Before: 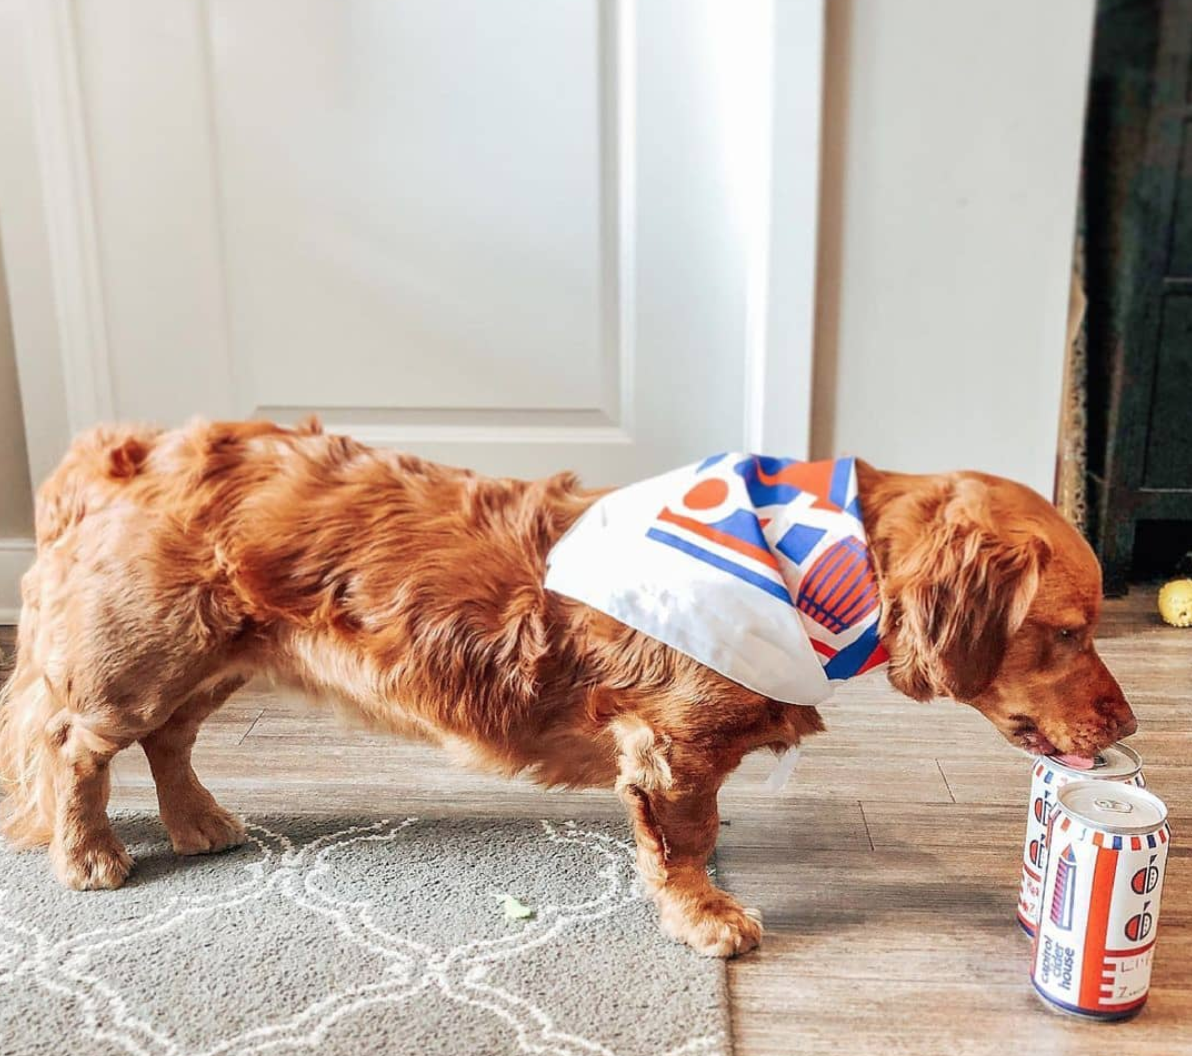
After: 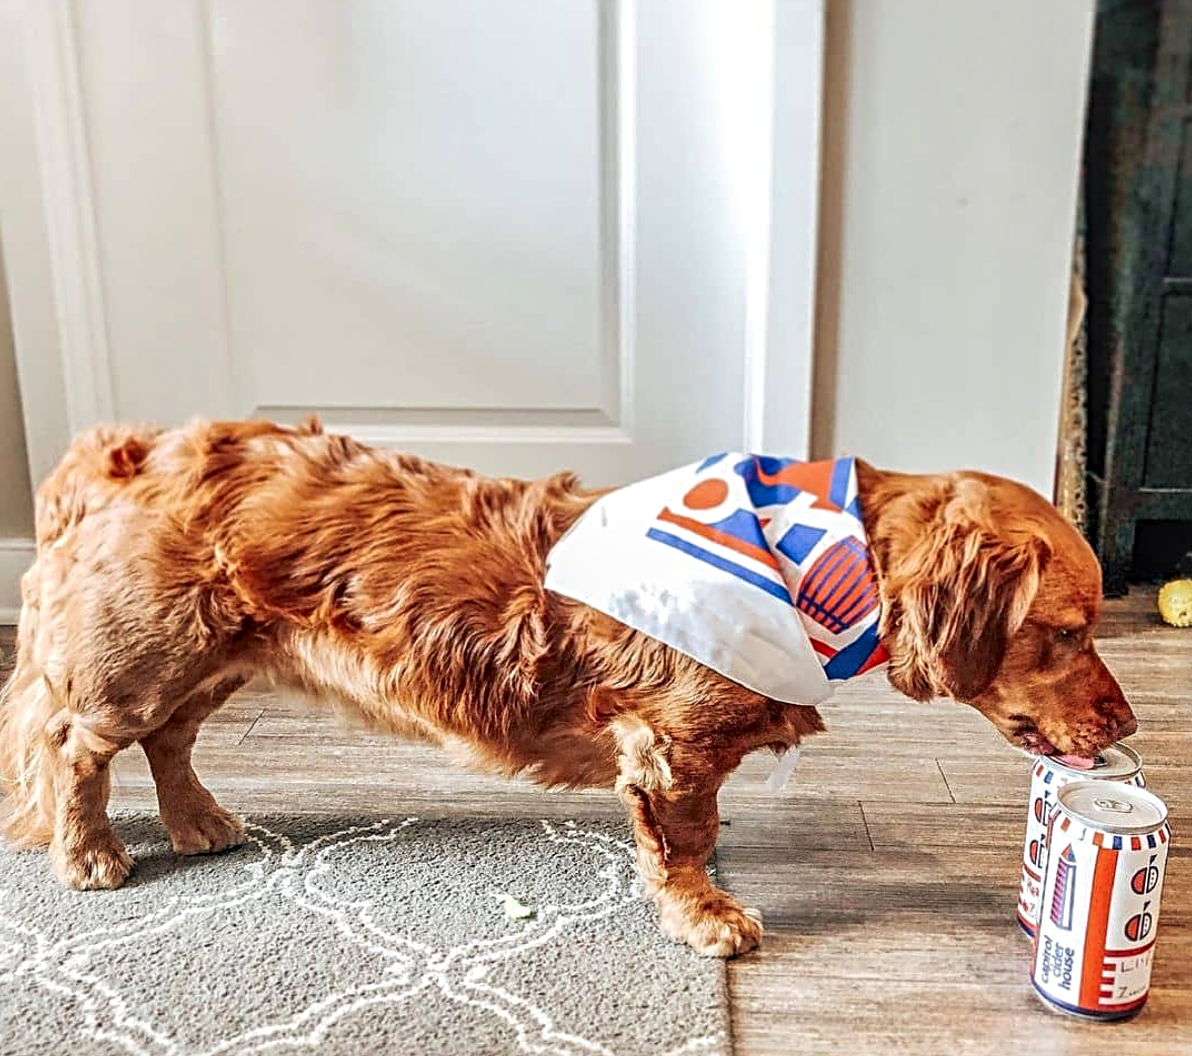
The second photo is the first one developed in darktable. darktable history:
local contrast: on, module defaults
sharpen: radius 4.833
